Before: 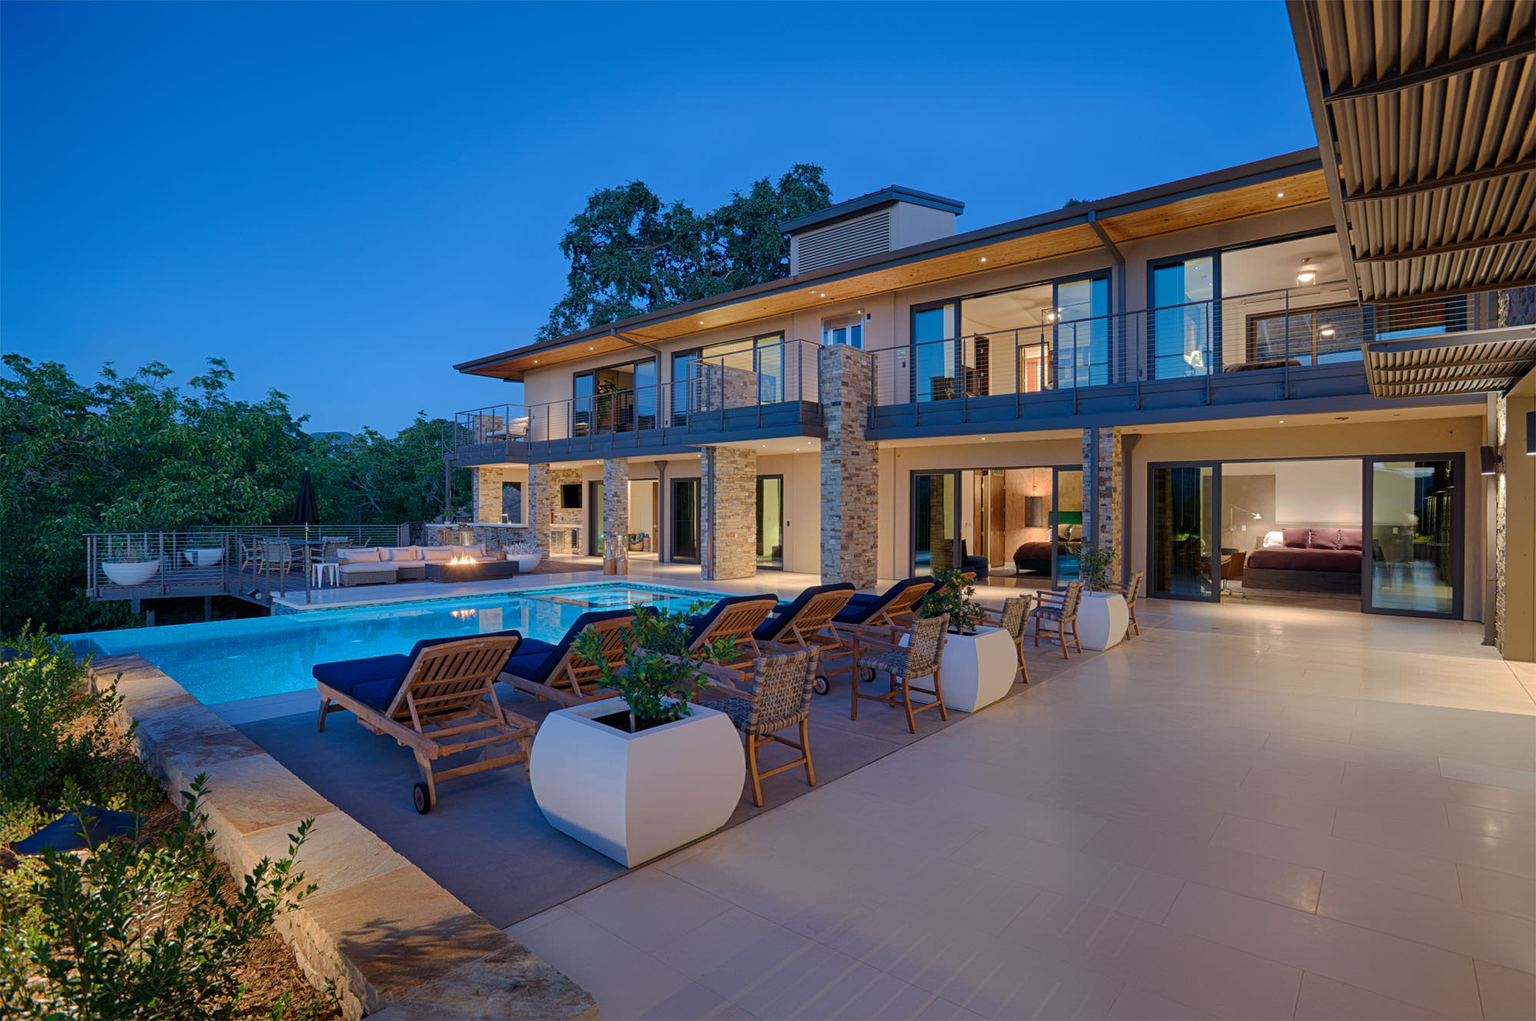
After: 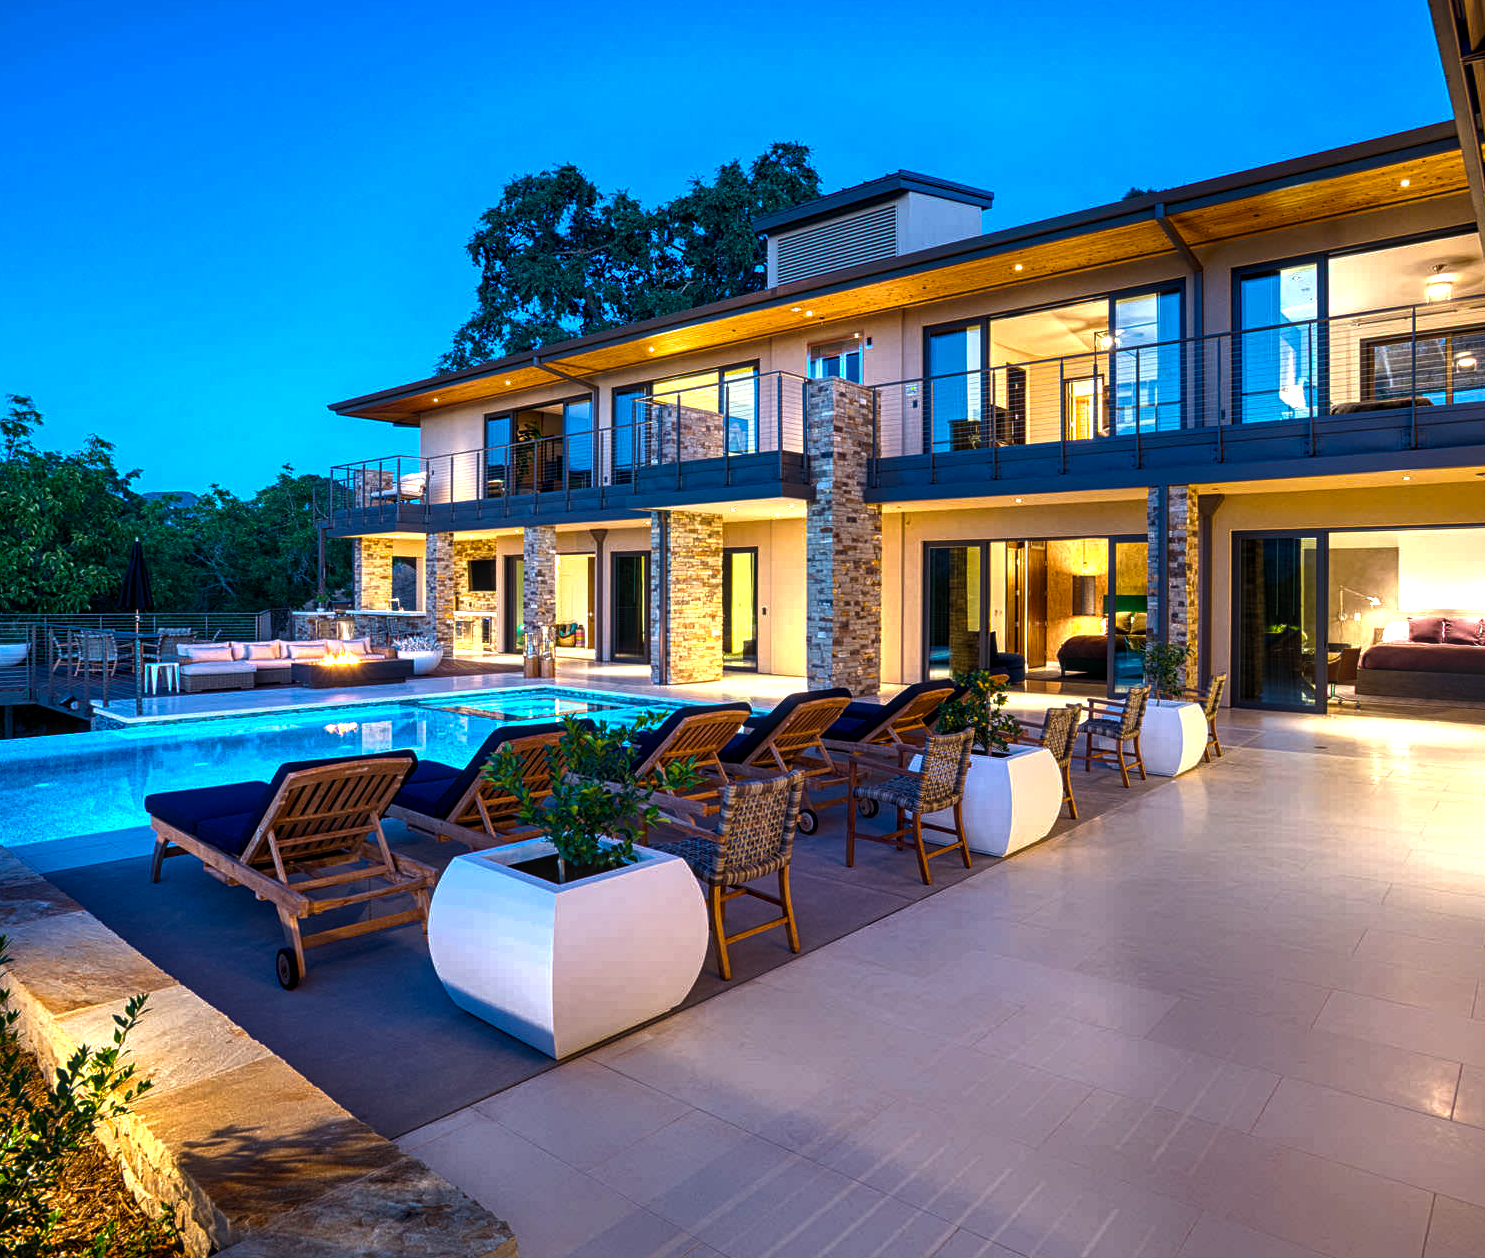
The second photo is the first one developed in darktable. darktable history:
crop and rotate: left 13.115%, top 5.403%, right 12.586%
color balance rgb: perceptual saturation grading › global saturation 31.263%, perceptual brilliance grading › highlights 74.326%, perceptual brilliance grading › shadows -29.968%, global vibrance 20%
local contrast: on, module defaults
